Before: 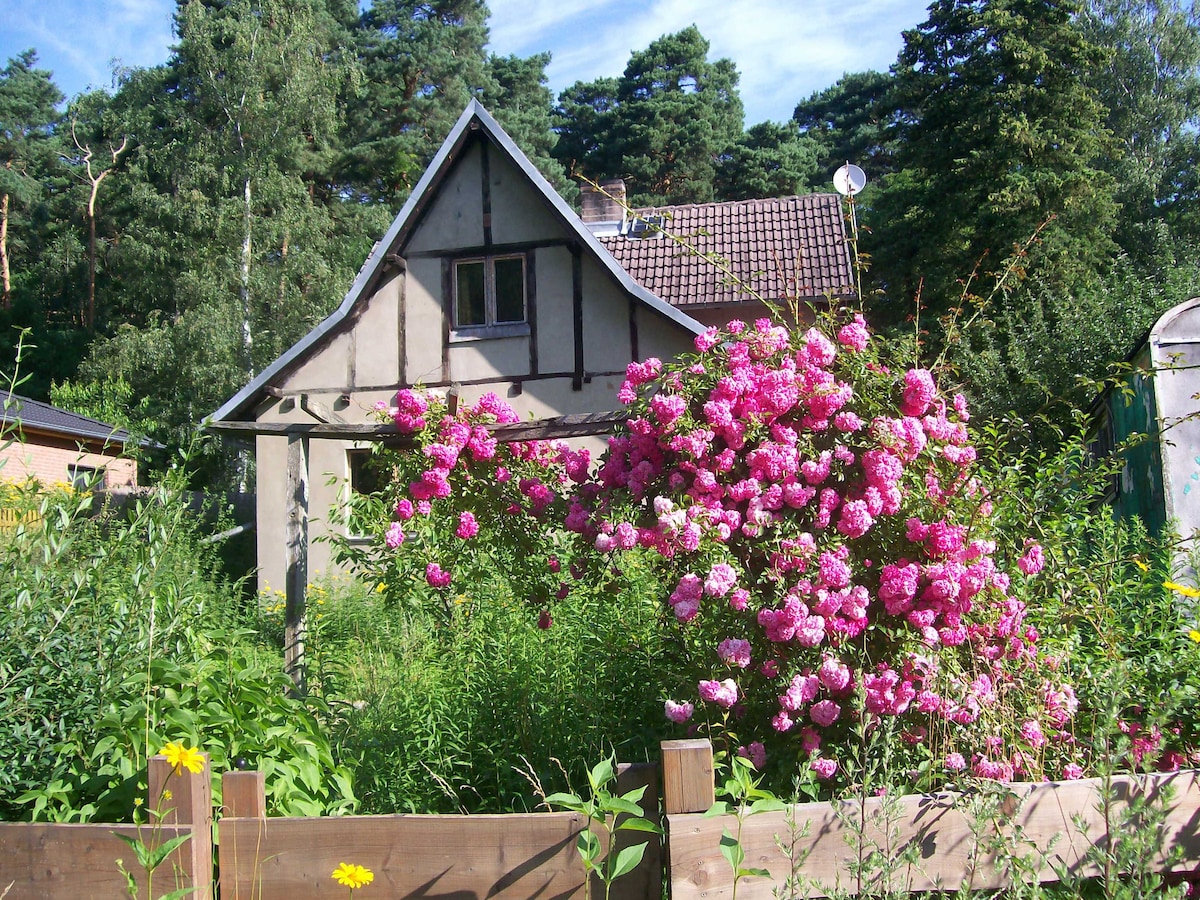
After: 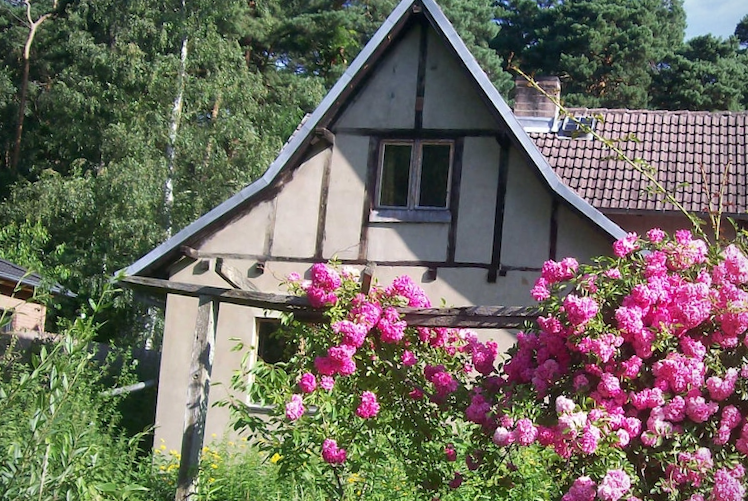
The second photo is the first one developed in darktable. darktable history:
vignetting: fall-off radius 94.39%
crop and rotate: angle -5.95°, left 2.122%, top 6.702%, right 27.174%, bottom 30.174%
